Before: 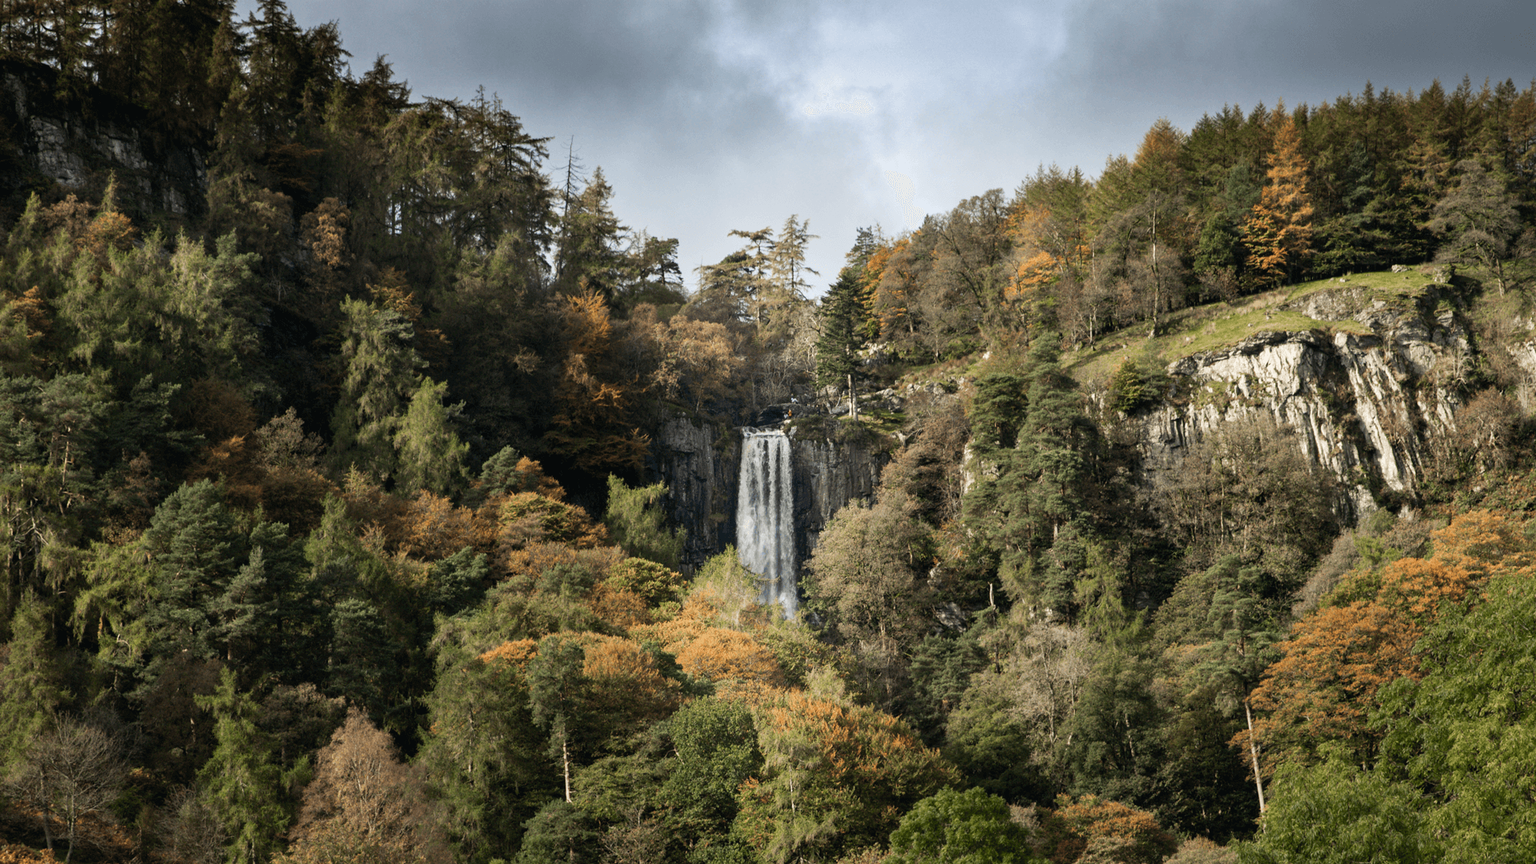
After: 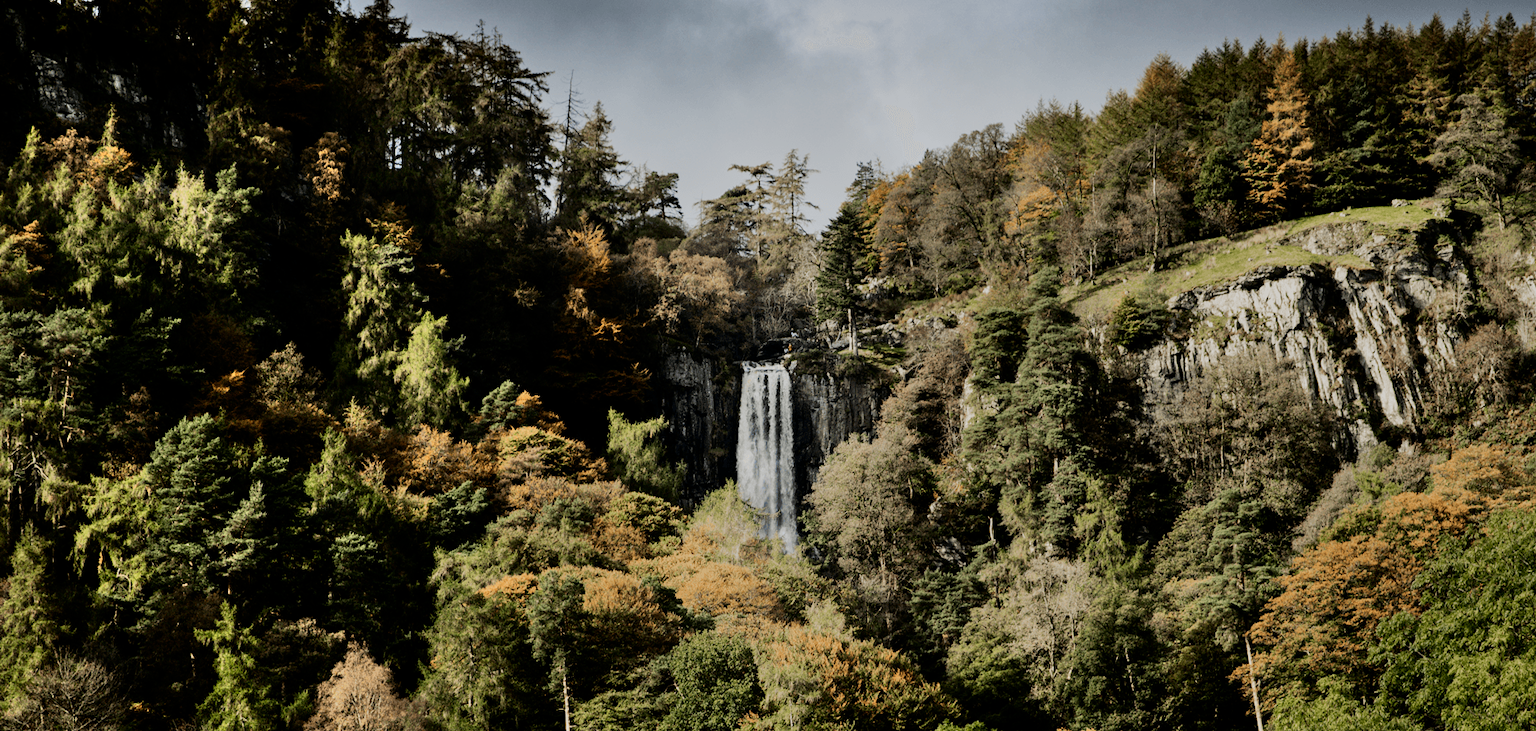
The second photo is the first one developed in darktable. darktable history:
tone curve: curves: ch0 [(0, 0) (0.004, 0.001) (0.133, 0.112) (0.325, 0.362) (0.832, 0.893) (1, 1)], color space Lab, independent channels, preserve colors none
exposure: black level correction 0, exposure -0.753 EV, compensate highlight preservation false
crop: top 7.594%, bottom 7.686%
filmic rgb: black relative exposure -7.65 EV, white relative exposure 4.56 EV, hardness 3.61, preserve chrominance no, color science v4 (2020), iterations of high-quality reconstruction 0, contrast in shadows soft
shadows and highlights: soften with gaussian
